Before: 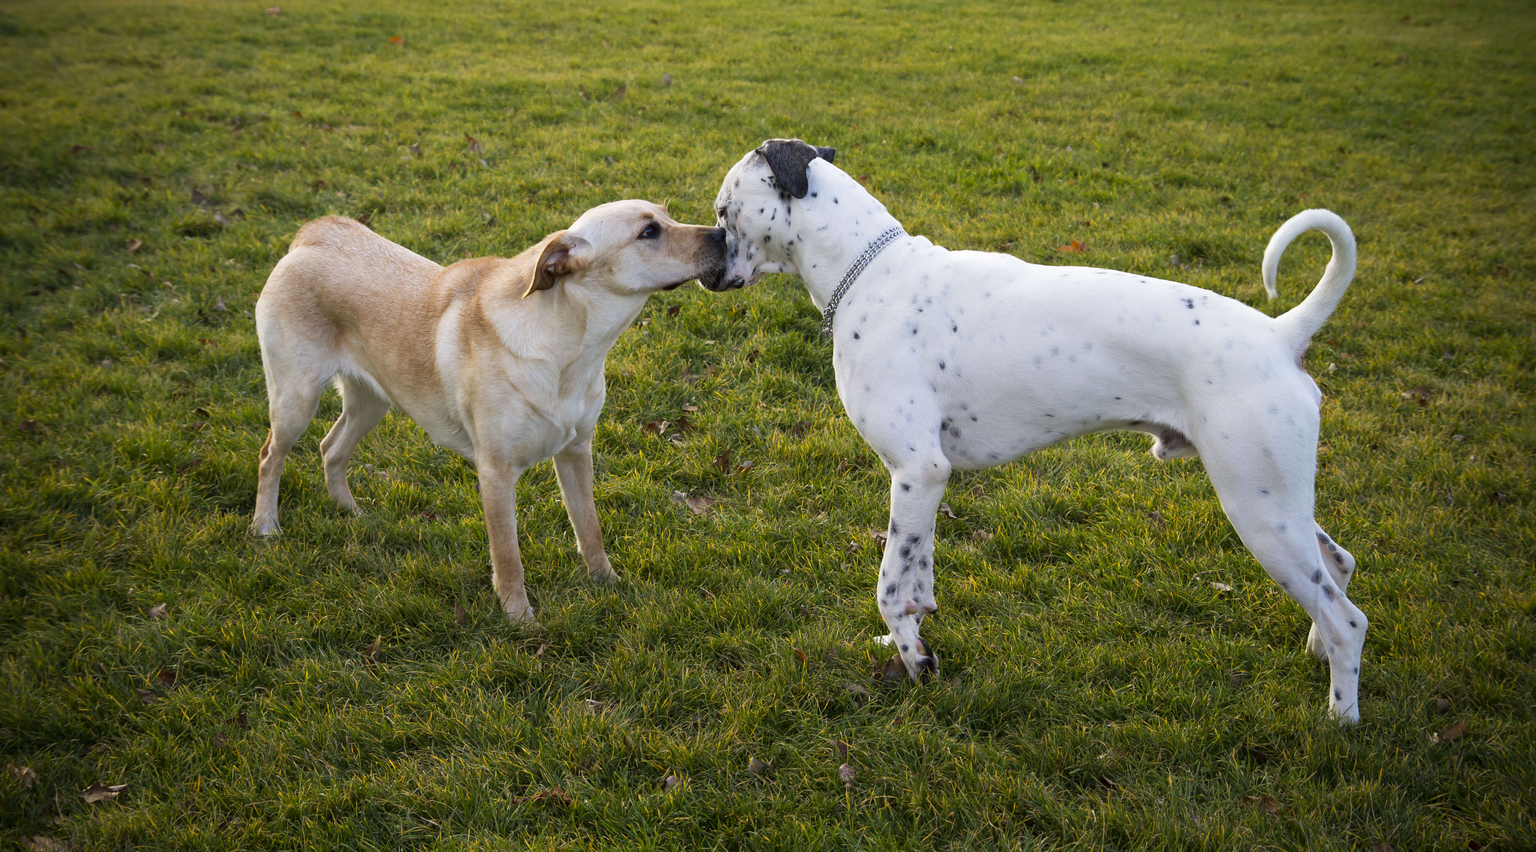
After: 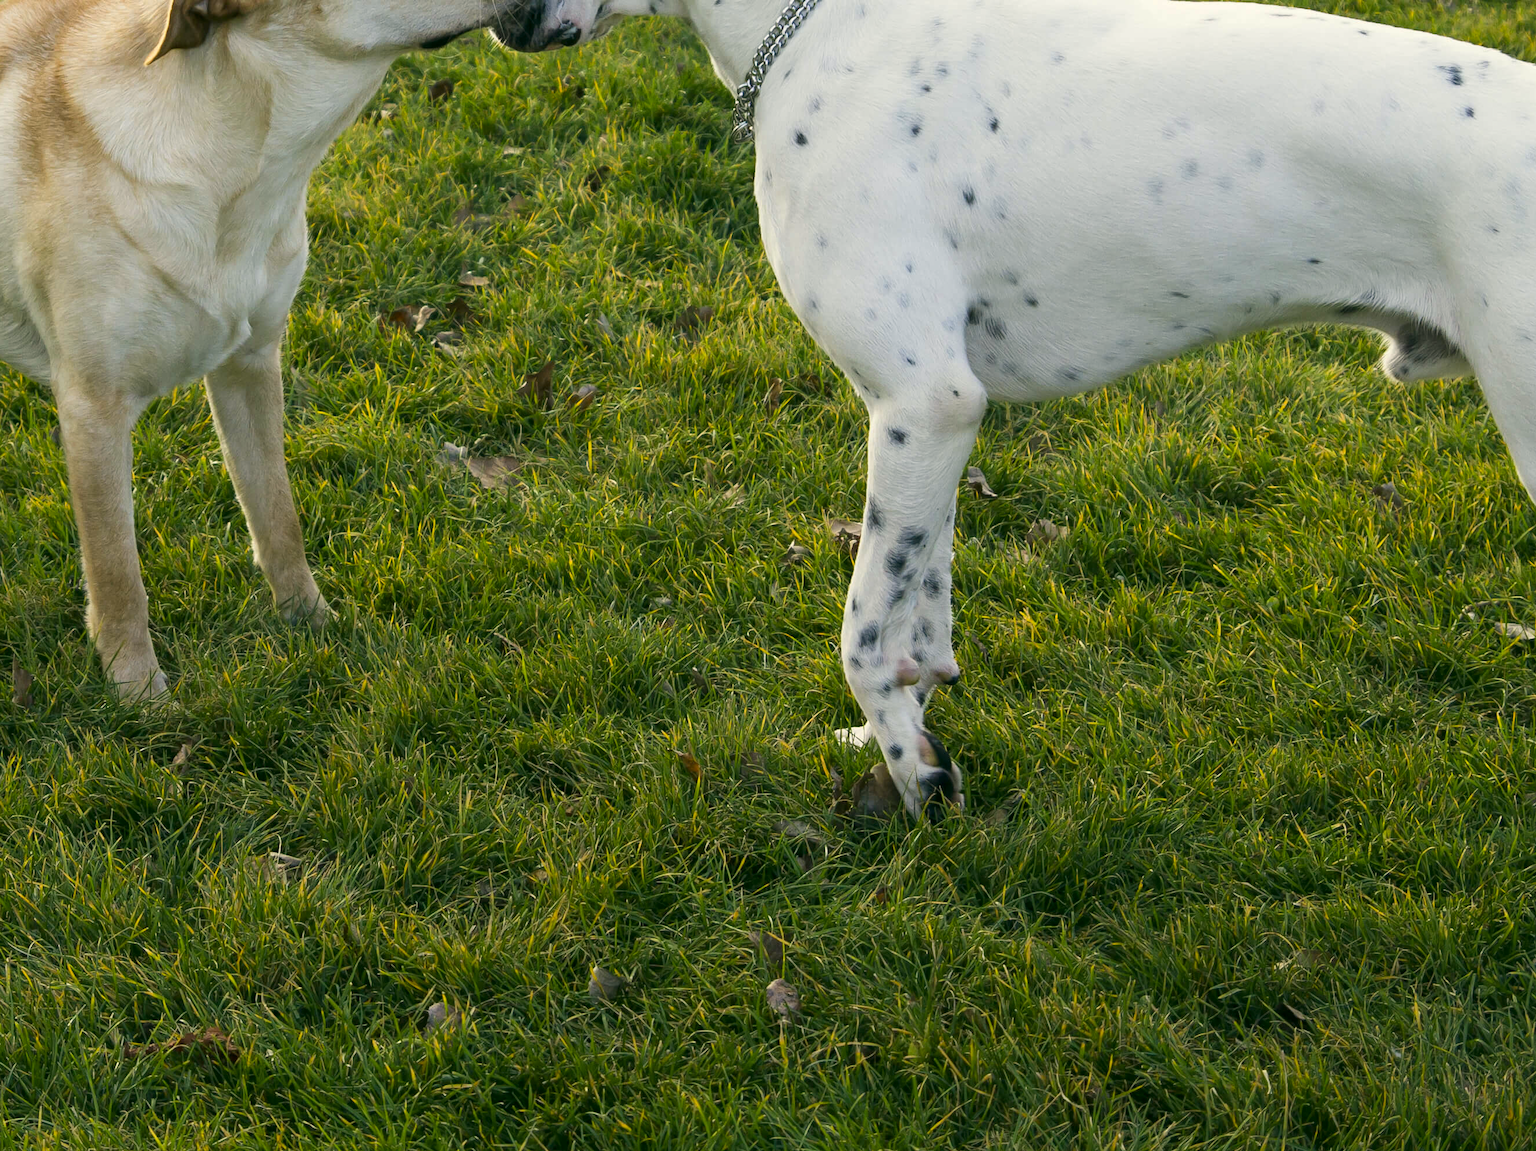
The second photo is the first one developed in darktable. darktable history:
color correction: highlights a* -0.482, highlights b* 9.48, shadows a* -9.48, shadows b* 0.803
crop and rotate: left 29.237%, top 31.152%, right 19.807%
